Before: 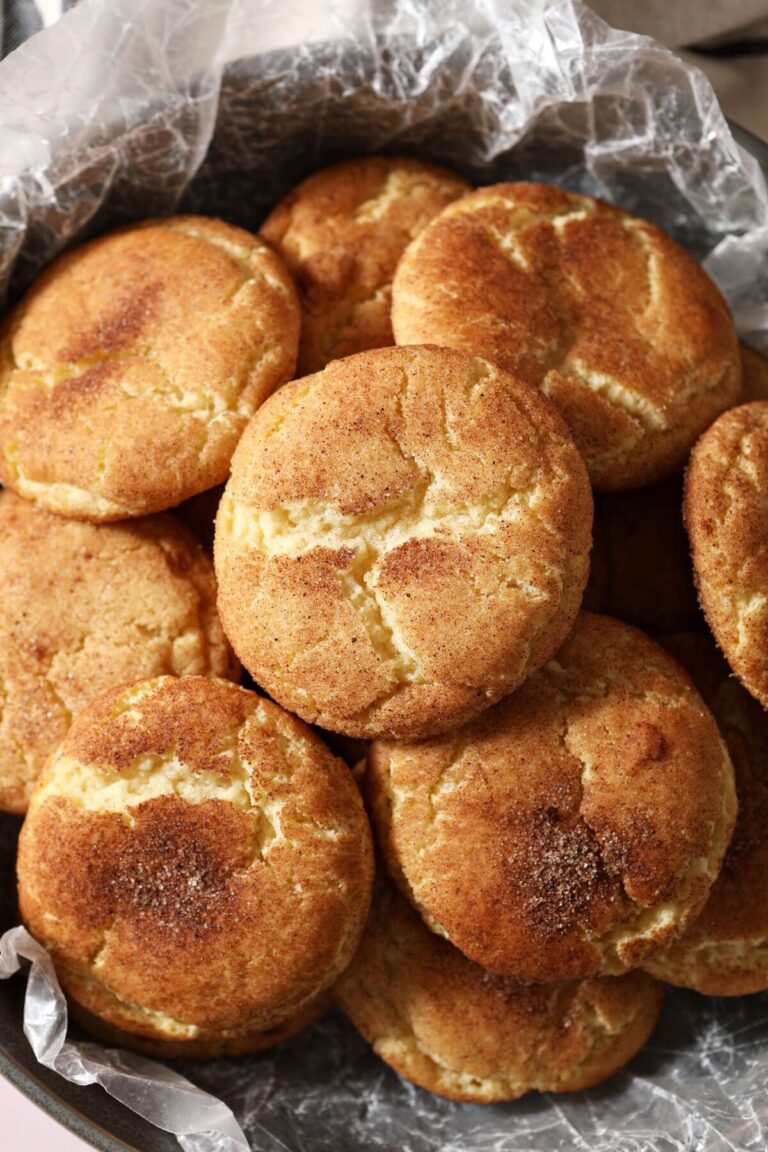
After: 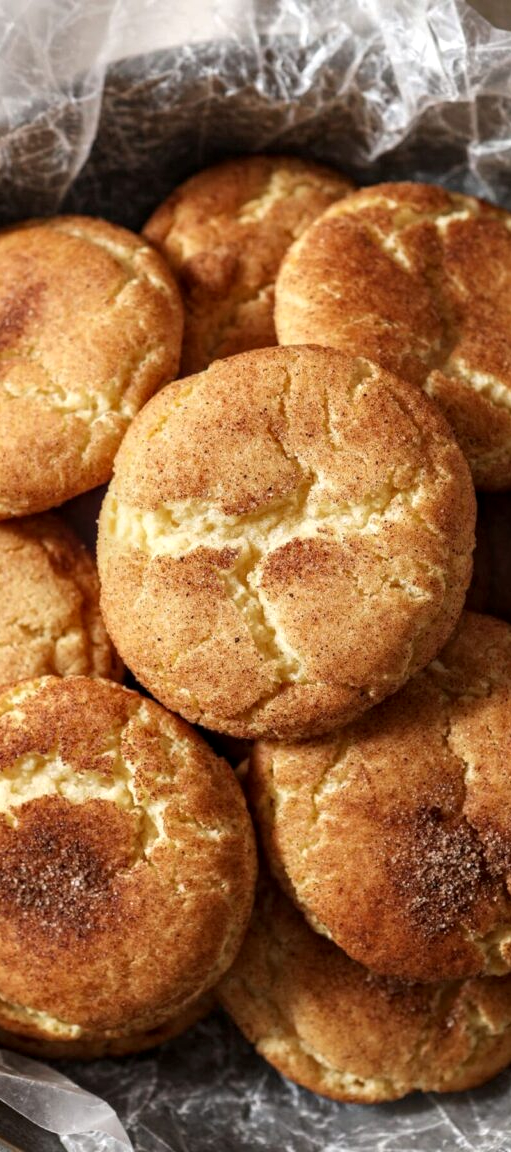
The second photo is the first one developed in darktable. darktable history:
crop and rotate: left 15.342%, right 18.05%
local contrast: on, module defaults
